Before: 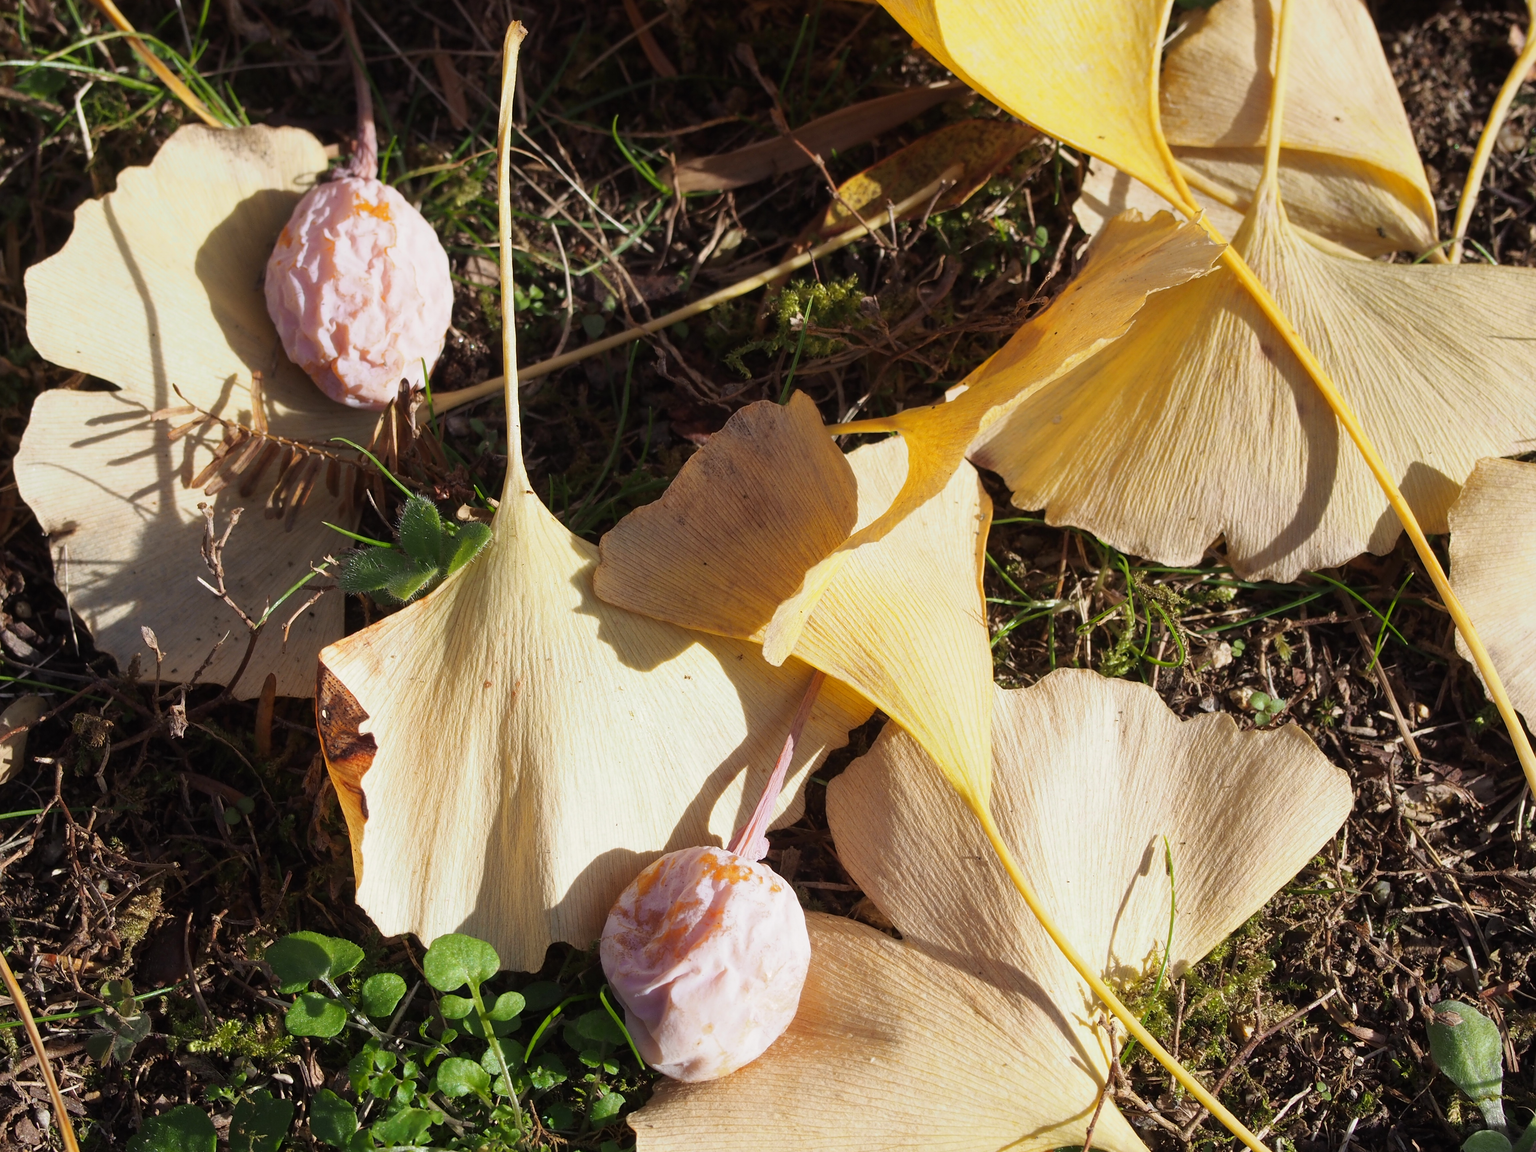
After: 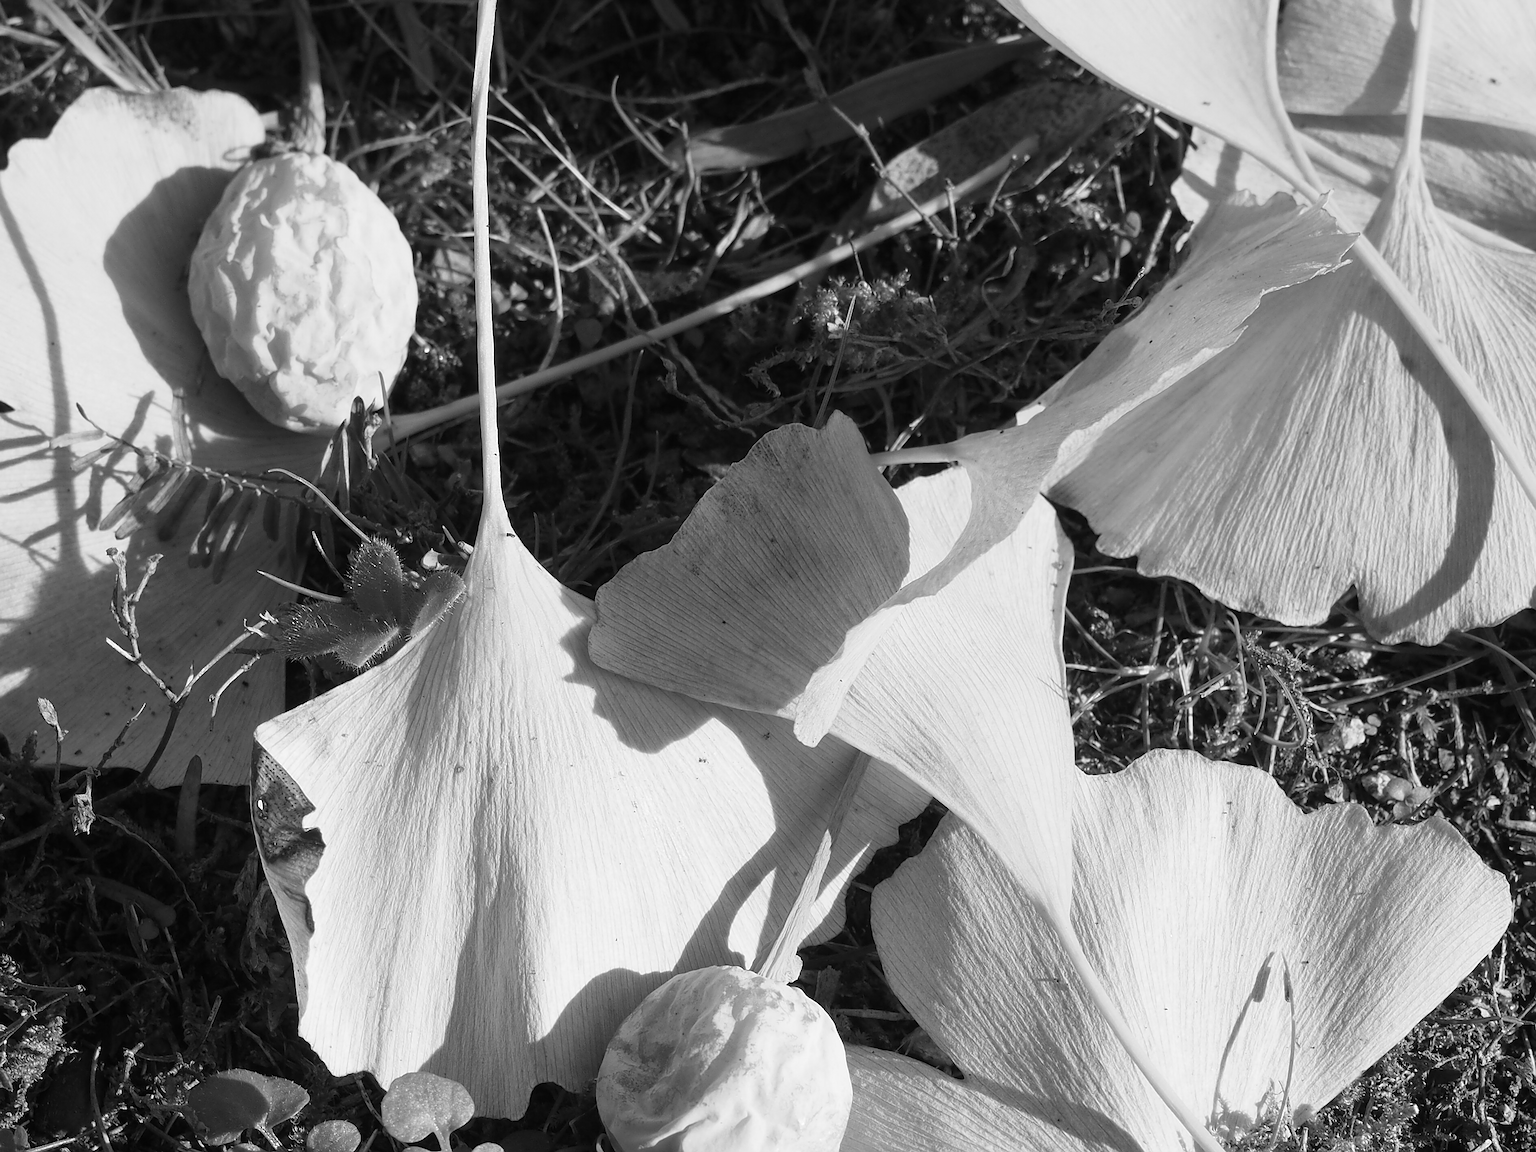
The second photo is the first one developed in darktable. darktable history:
crop and rotate: left 7.196%, top 4.574%, right 10.605%, bottom 13.178%
sharpen: on, module defaults
monochrome: a 2.21, b -1.33, size 2.2
white balance: red 1.123, blue 0.83
